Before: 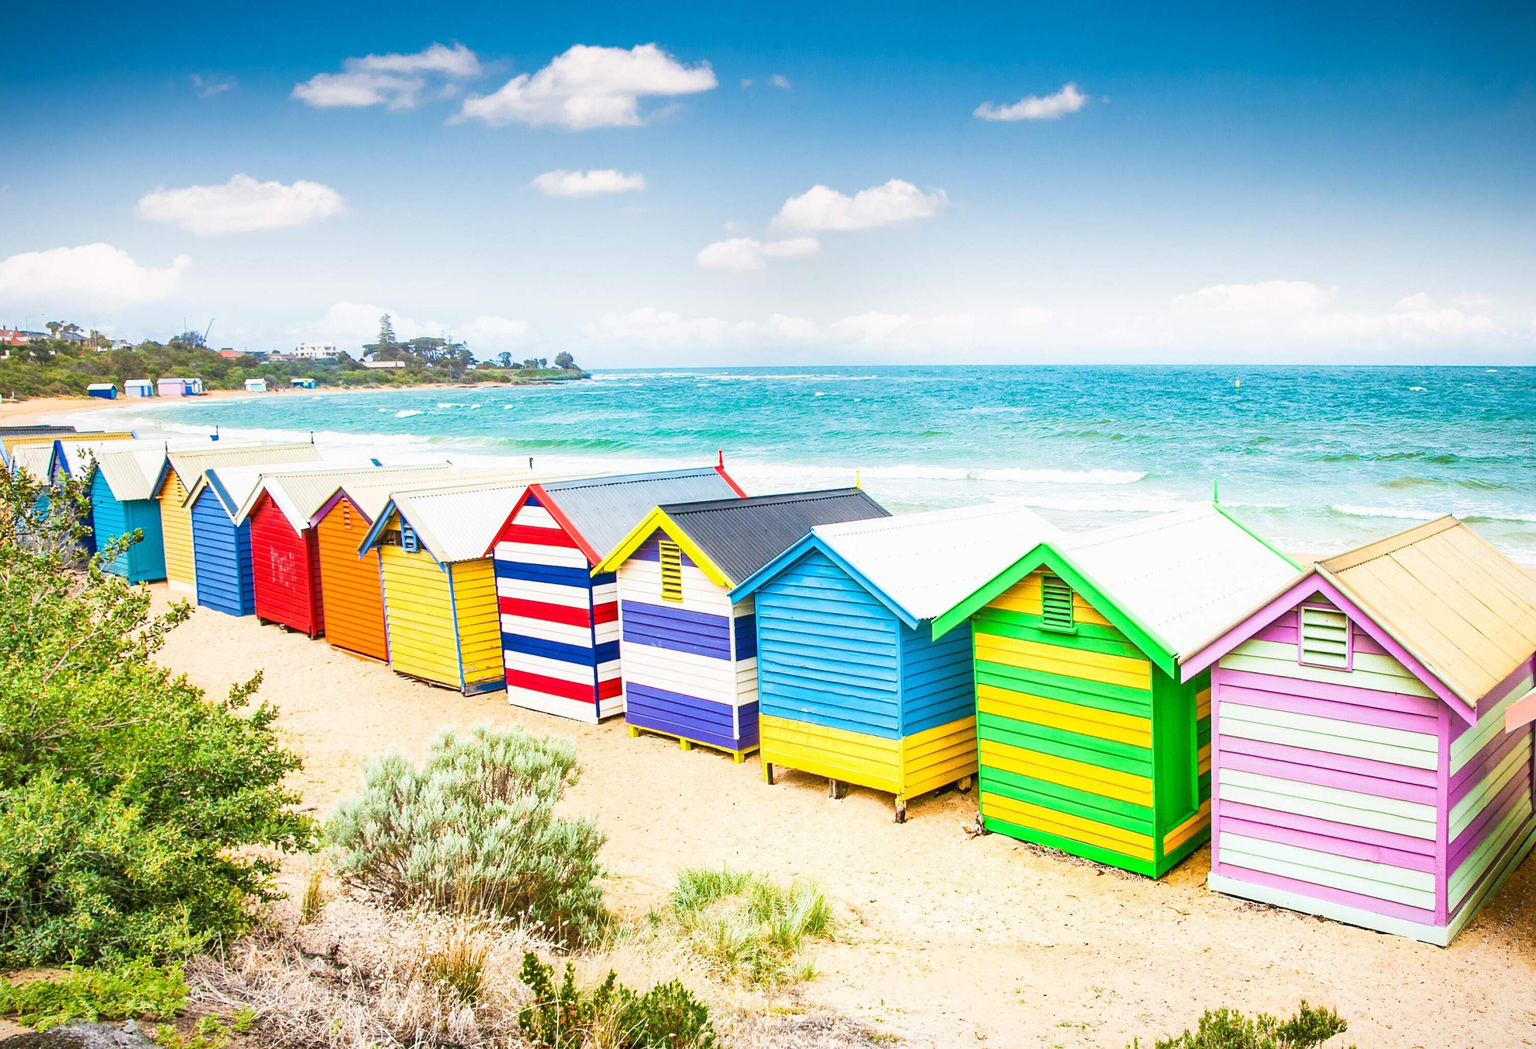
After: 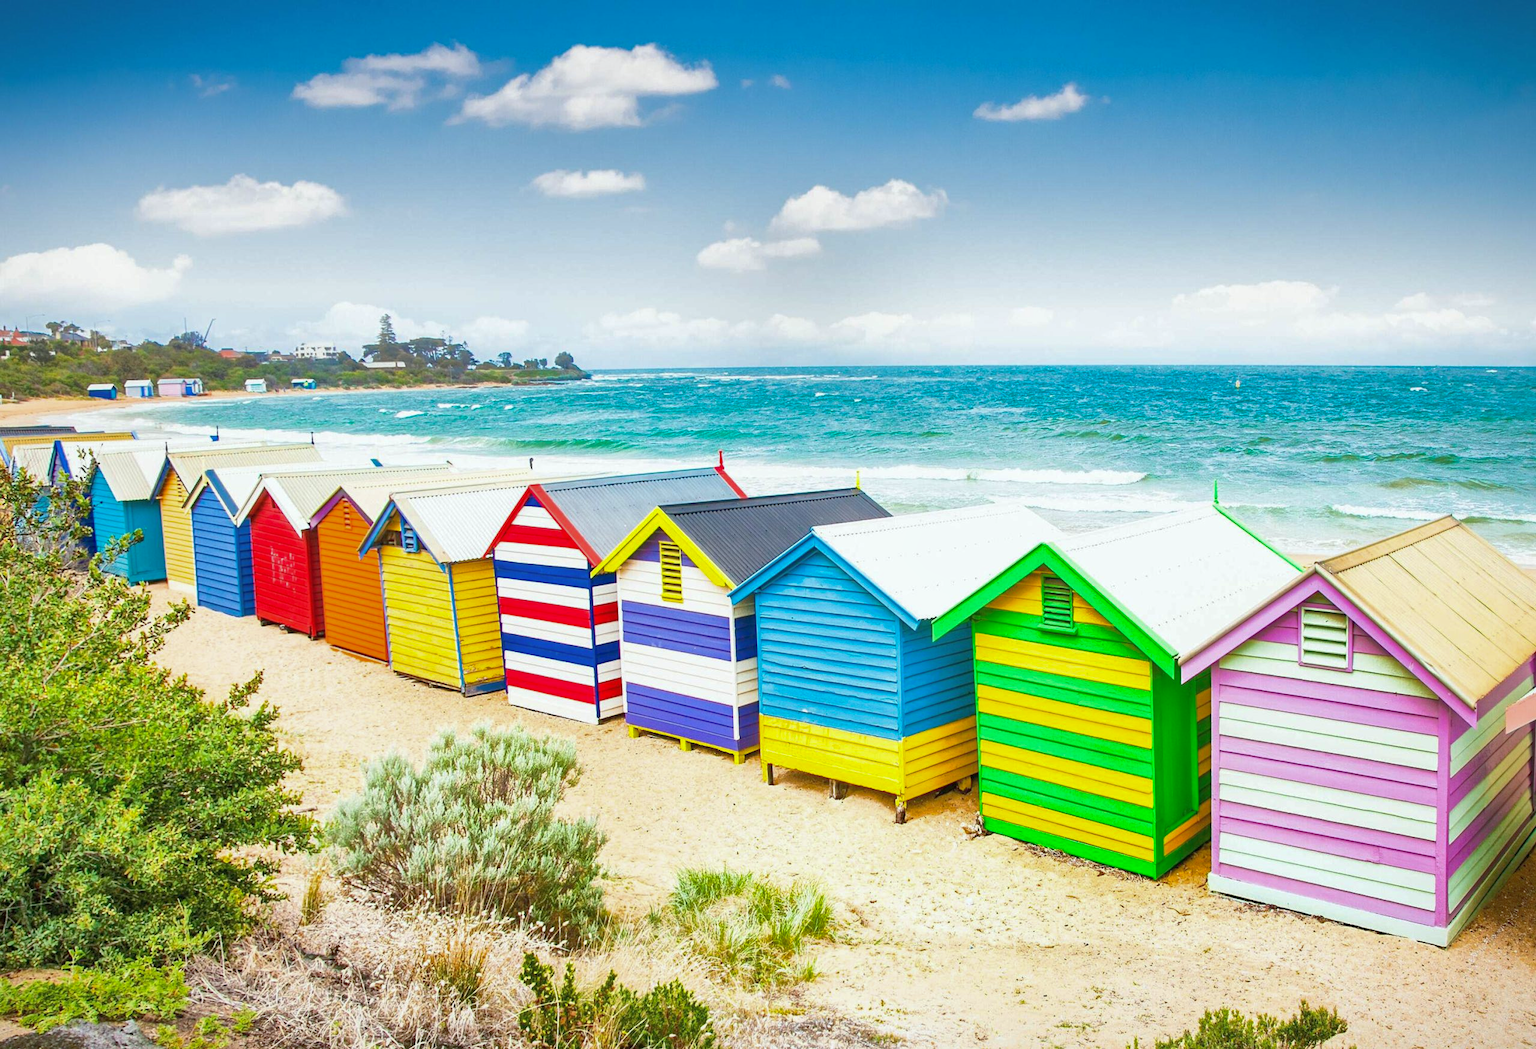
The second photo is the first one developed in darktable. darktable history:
shadows and highlights: on, module defaults
white balance: red 0.978, blue 0.999
